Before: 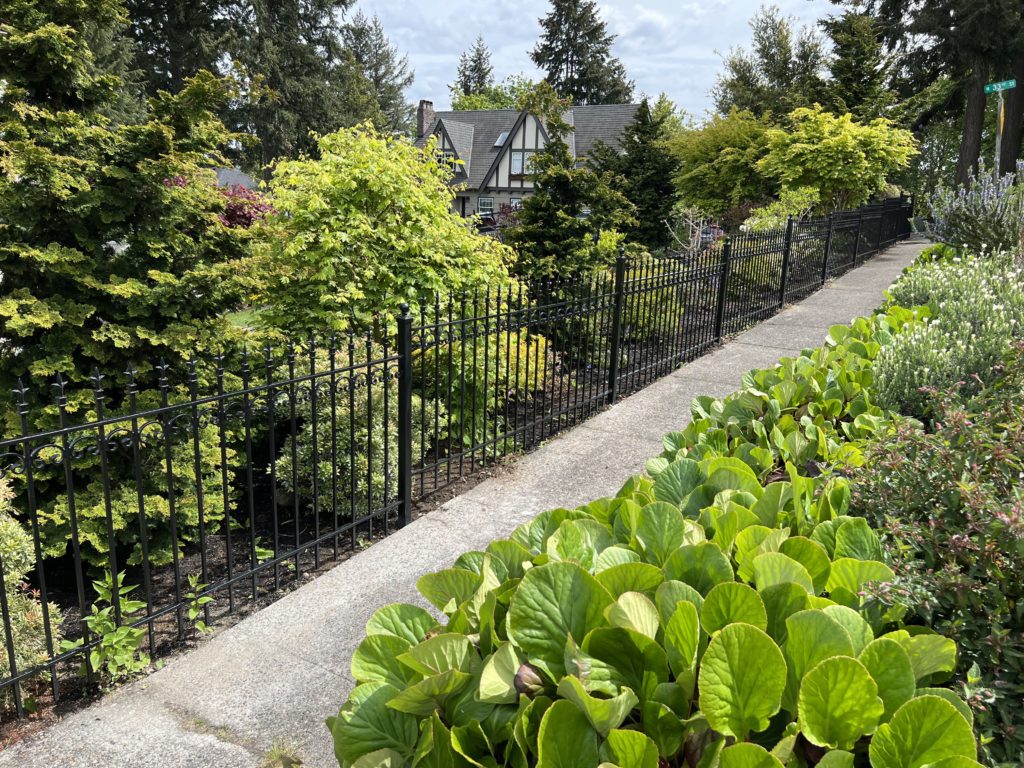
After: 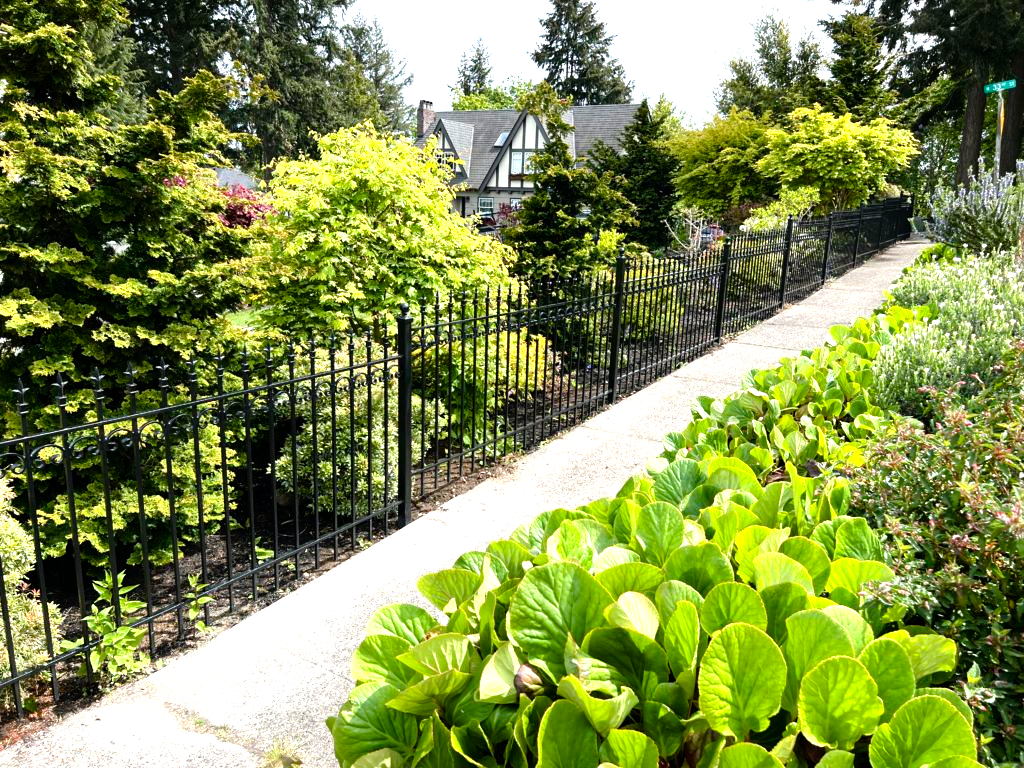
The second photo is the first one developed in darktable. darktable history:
tone equalizer: -8 EV -1.04 EV, -7 EV -0.985 EV, -6 EV -0.857 EV, -5 EV -0.552 EV, -3 EV 0.594 EV, -2 EV 0.871 EV, -1 EV 1 EV, +0 EV 1.06 EV
color balance rgb: shadows lift › chroma 0.941%, shadows lift › hue 113.5°, perceptual saturation grading › global saturation 20%, perceptual saturation grading › highlights -25.697%, perceptual saturation grading › shadows 50.308%
